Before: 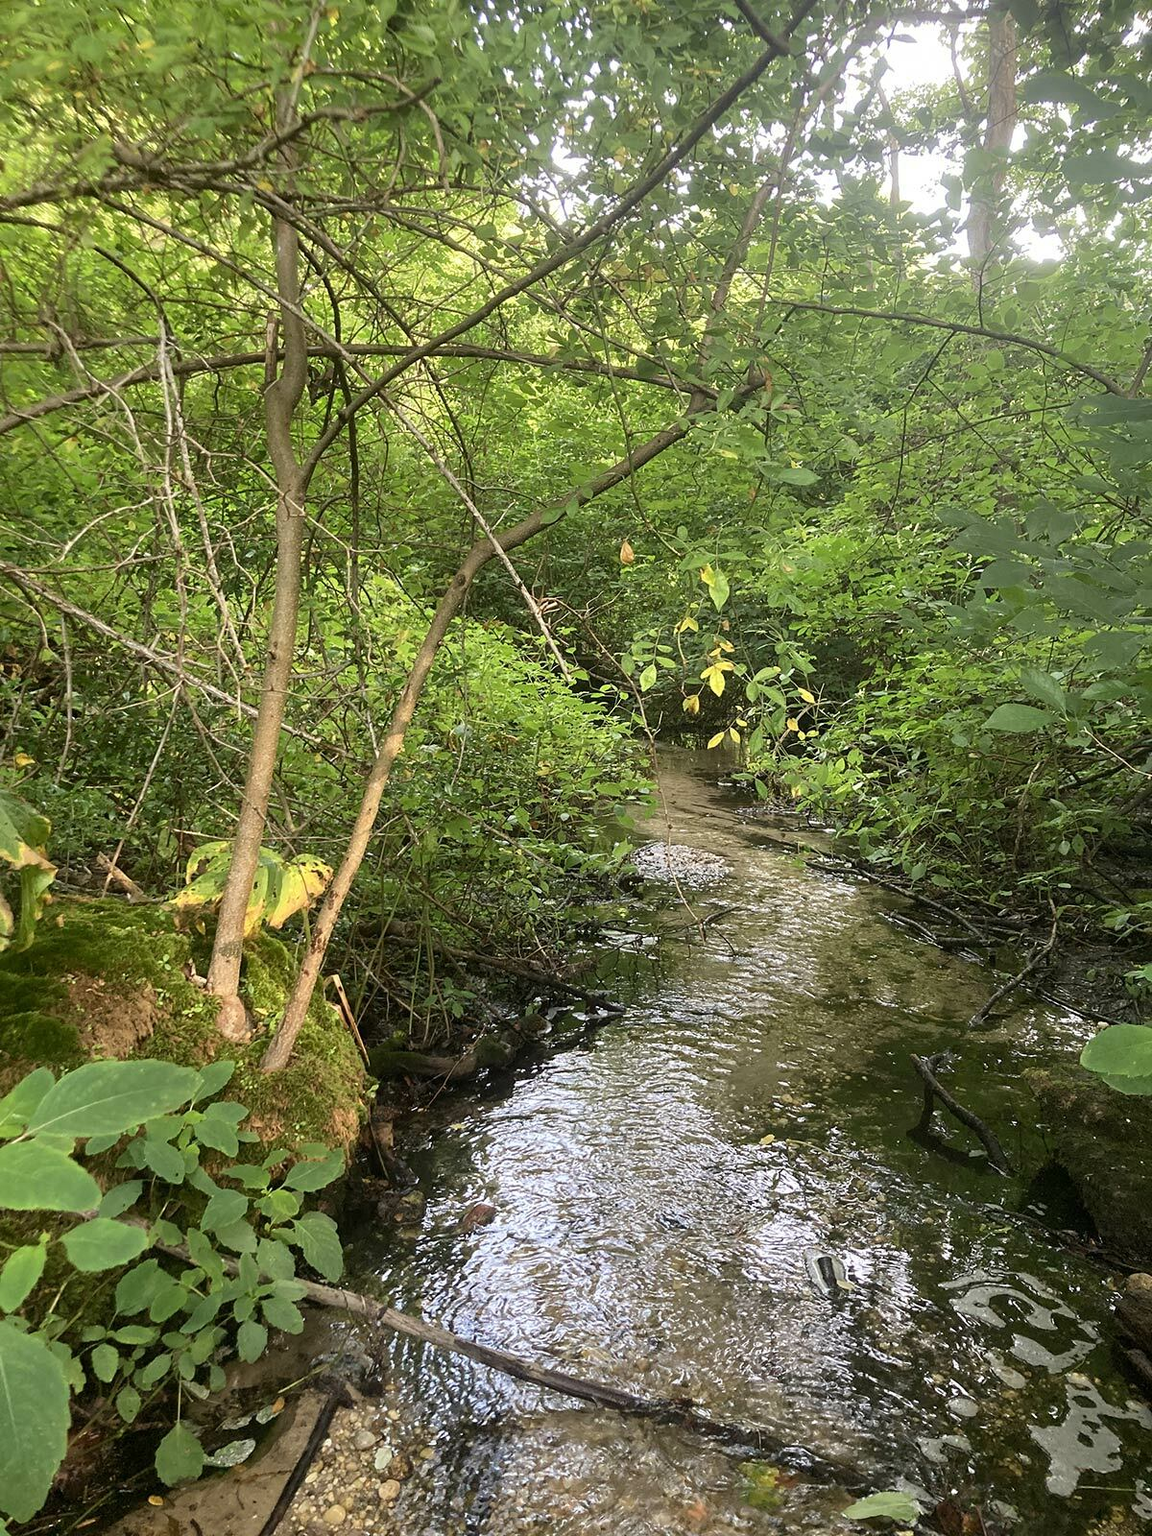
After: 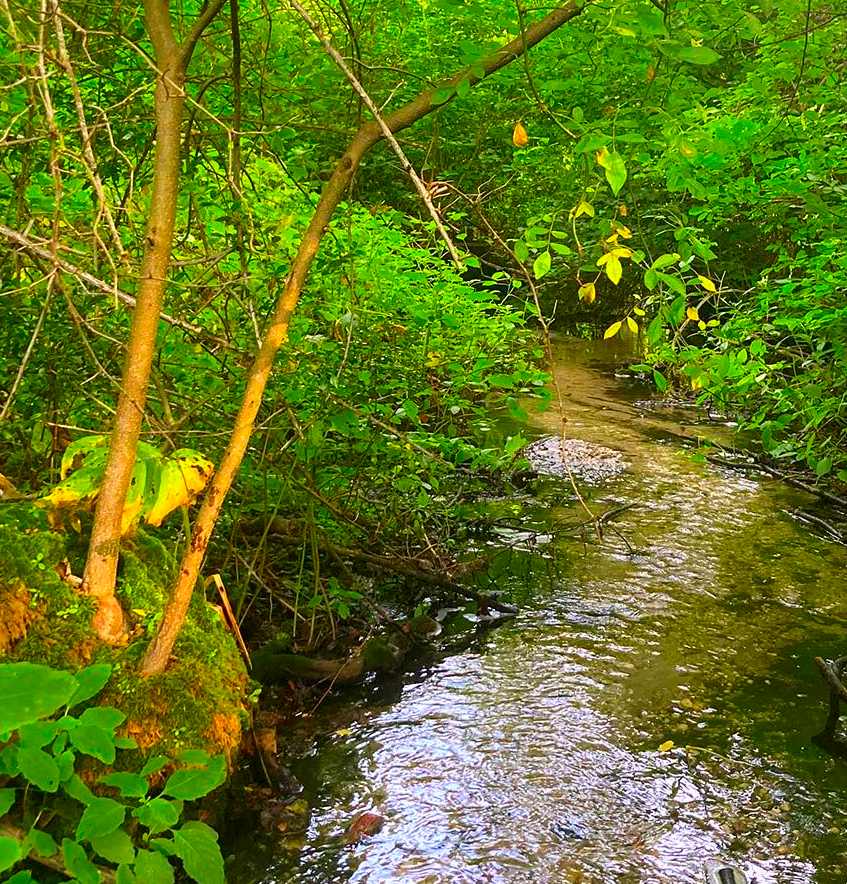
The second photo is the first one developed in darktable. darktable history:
tone equalizer: on, module defaults
color correction: highlights a* 1.56, highlights b* -1.8, saturation 2.47
crop: left 11.095%, top 27.594%, right 18.275%, bottom 17.123%
